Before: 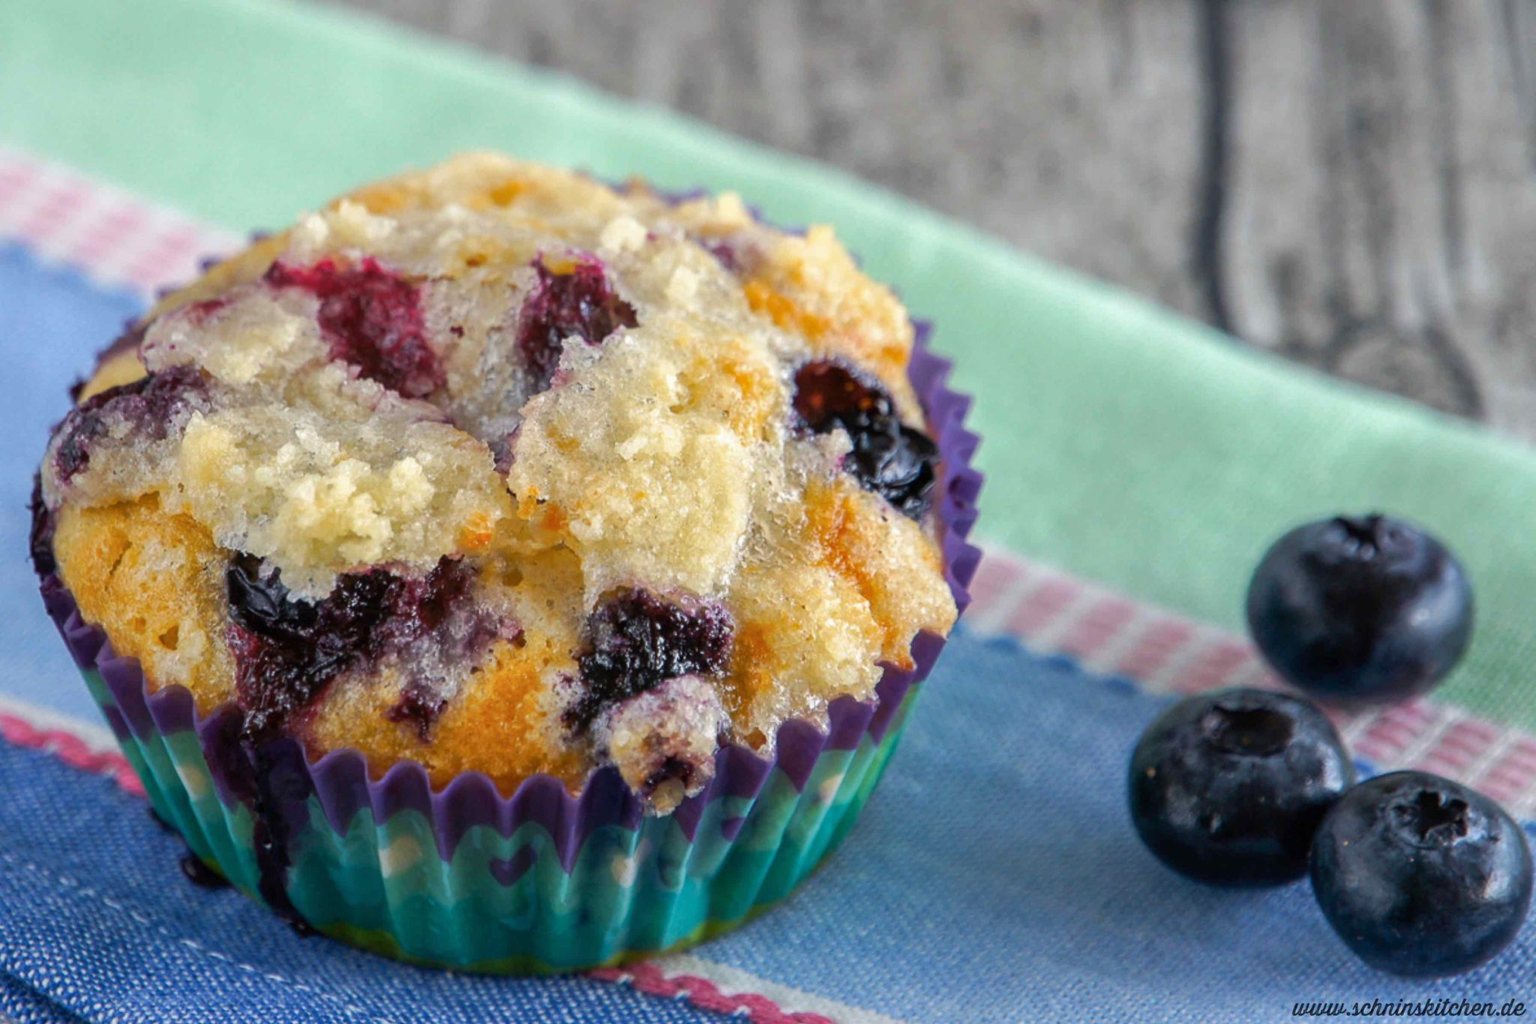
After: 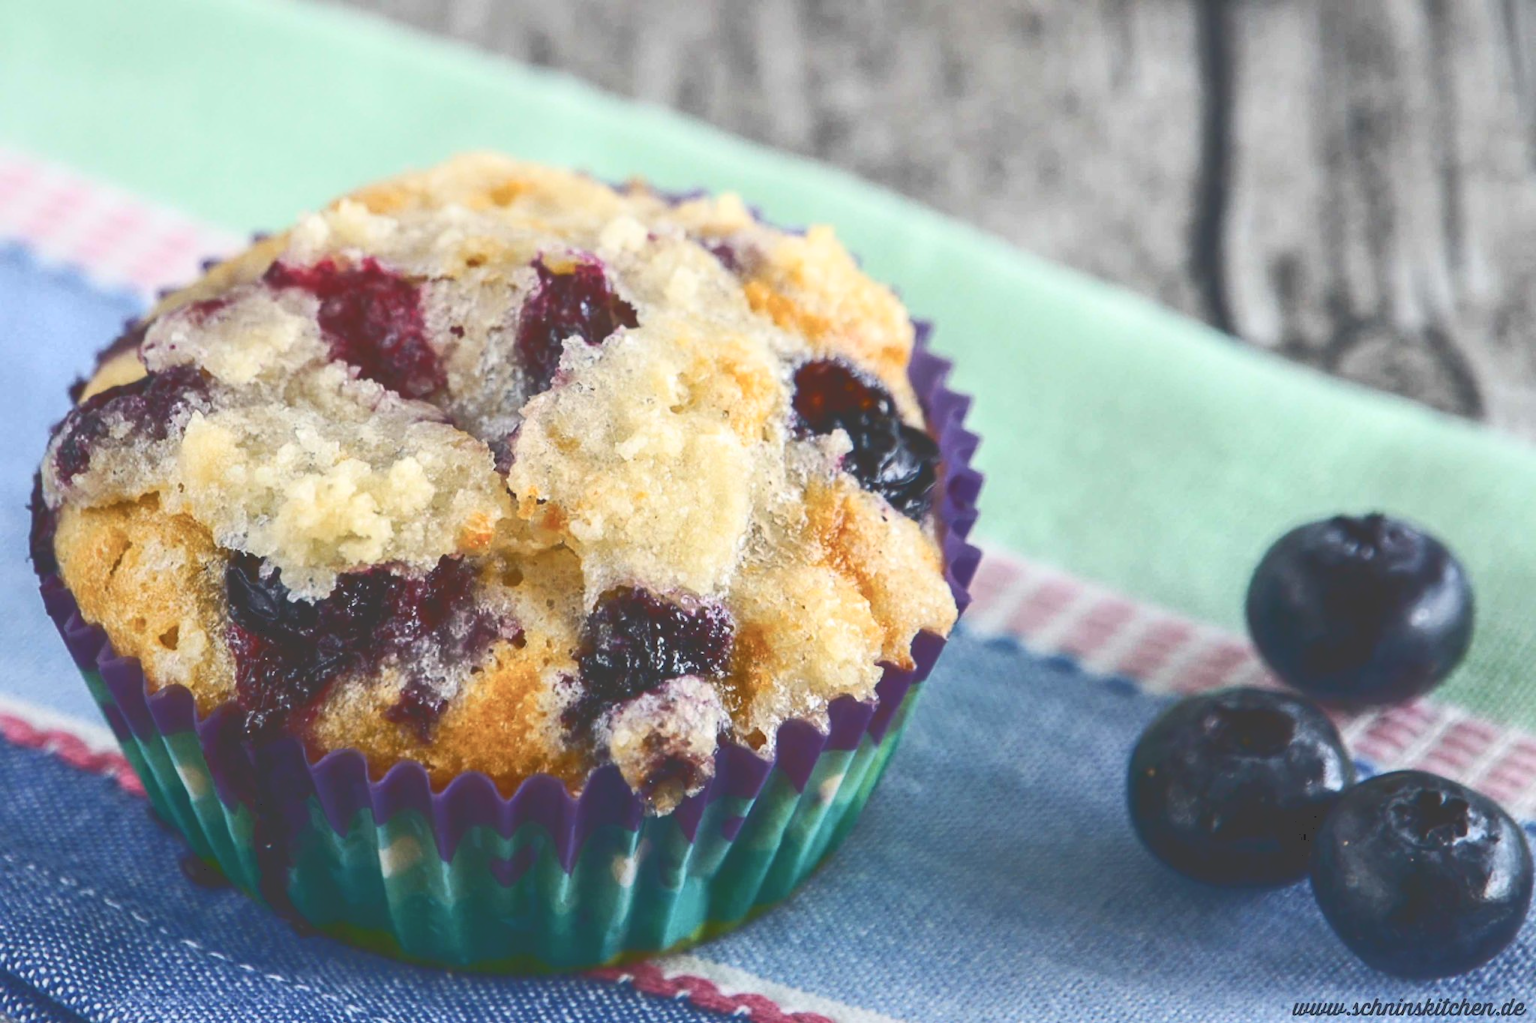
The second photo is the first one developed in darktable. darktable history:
contrast brightness saturation: contrast 0.11, saturation -0.16
tone curve: curves: ch0 [(0, 0) (0.003, 0.24) (0.011, 0.24) (0.025, 0.24) (0.044, 0.244) (0.069, 0.244) (0.1, 0.252) (0.136, 0.264) (0.177, 0.274) (0.224, 0.284) (0.277, 0.313) (0.335, 0.361) (0.399, 0.415) (0.468, 0.498) (0.543, 0.595) (0.623, 0.695) (0.709, 0.793) (0.801, 0.883) (0.898, 0.942) (1, 1)], color space Lab, independent channels, preserve colors none
